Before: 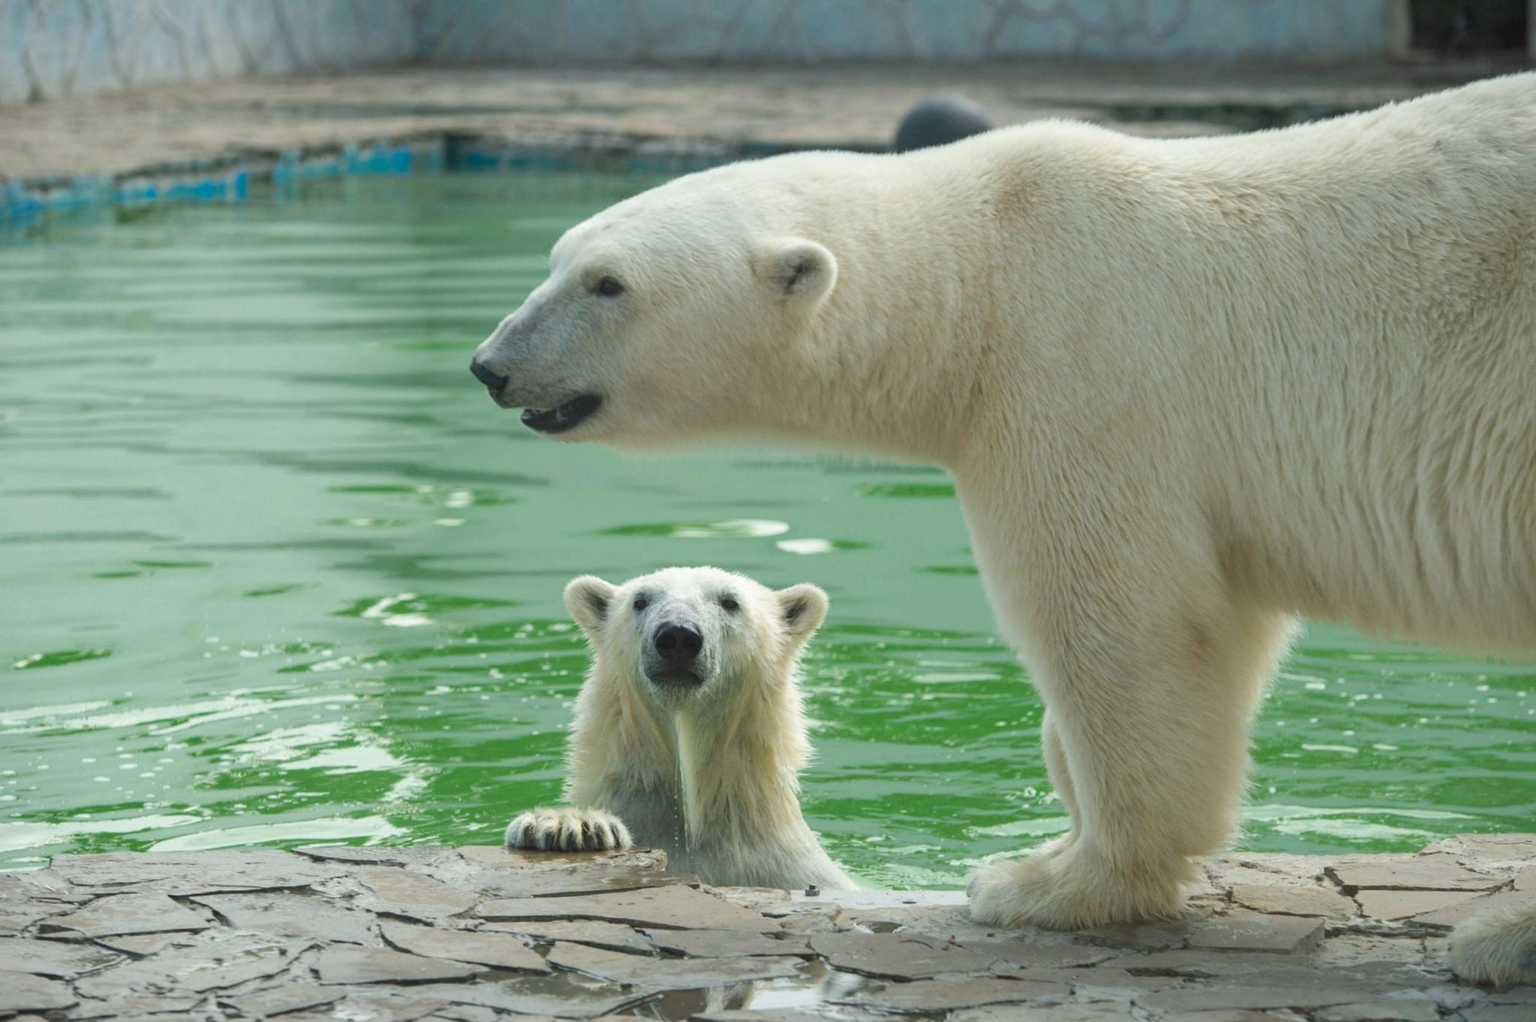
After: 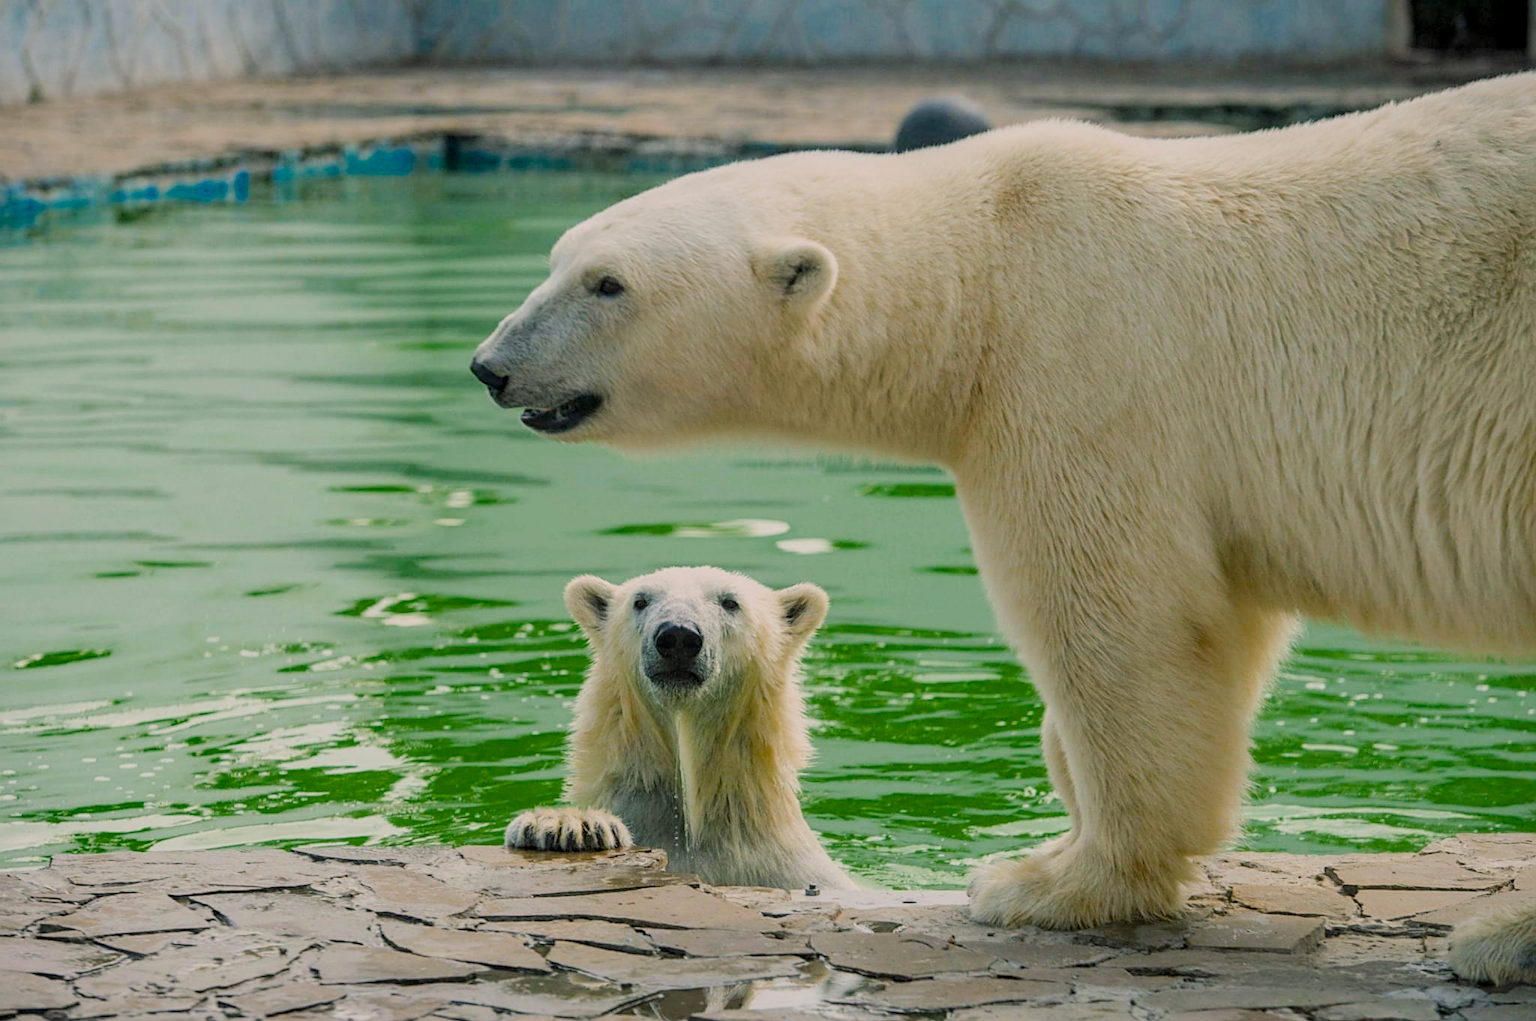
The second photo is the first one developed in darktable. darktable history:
filmic rgb: black relative exposure -6.92 EV, white relative exposure 5.64 EV, threshold 5.96 EV, hardness 2.87, enable highlight reconstruction true
sharpen: on, module defaults
local contrast: on, module defaults
color balance rgb: highlights gain › chroma 2.451%, highlights gain › hue 36.66°, perceptual saturation grading › global saturation 29.391%, global vibrance 16.15%, saturation formula JzAzBz (2021)
